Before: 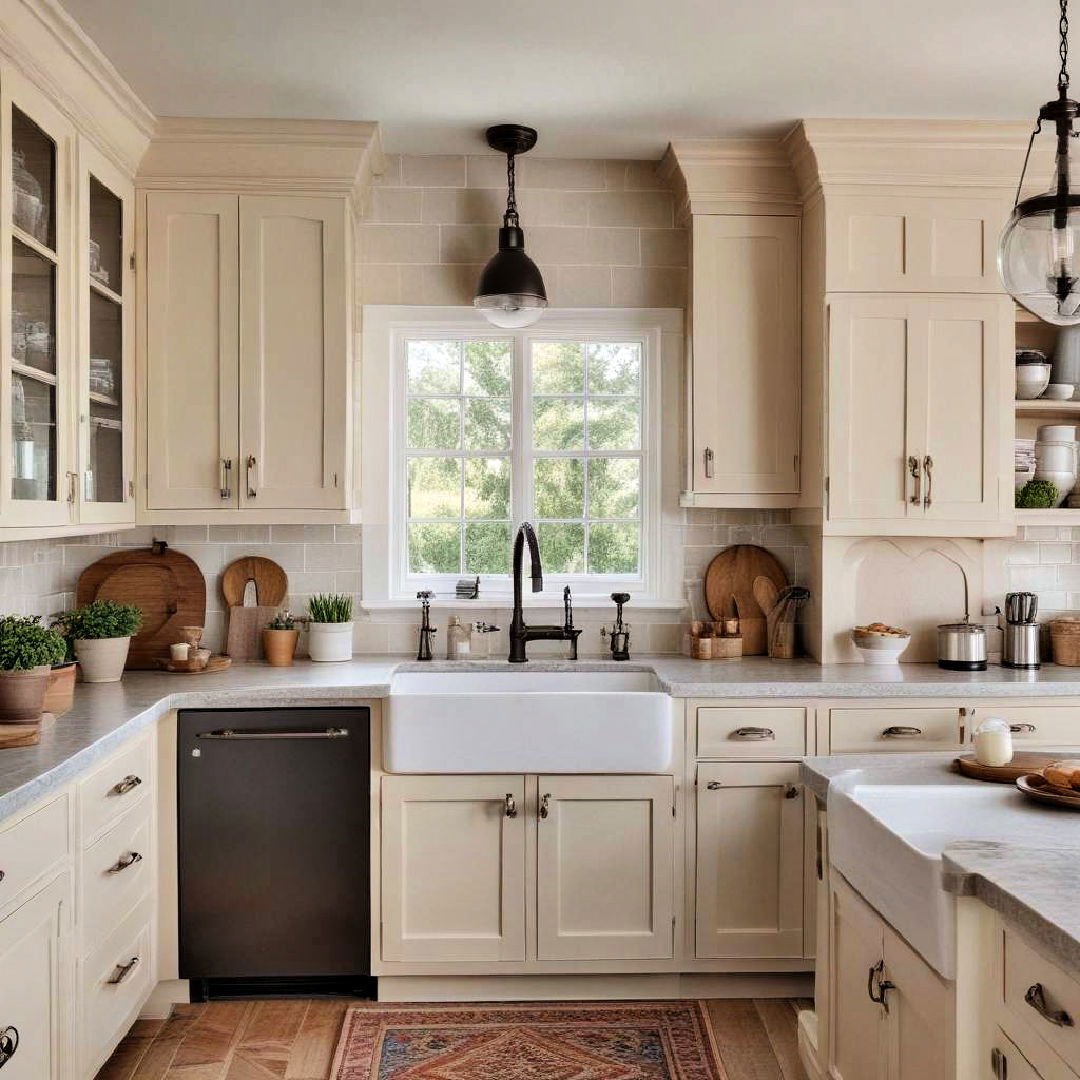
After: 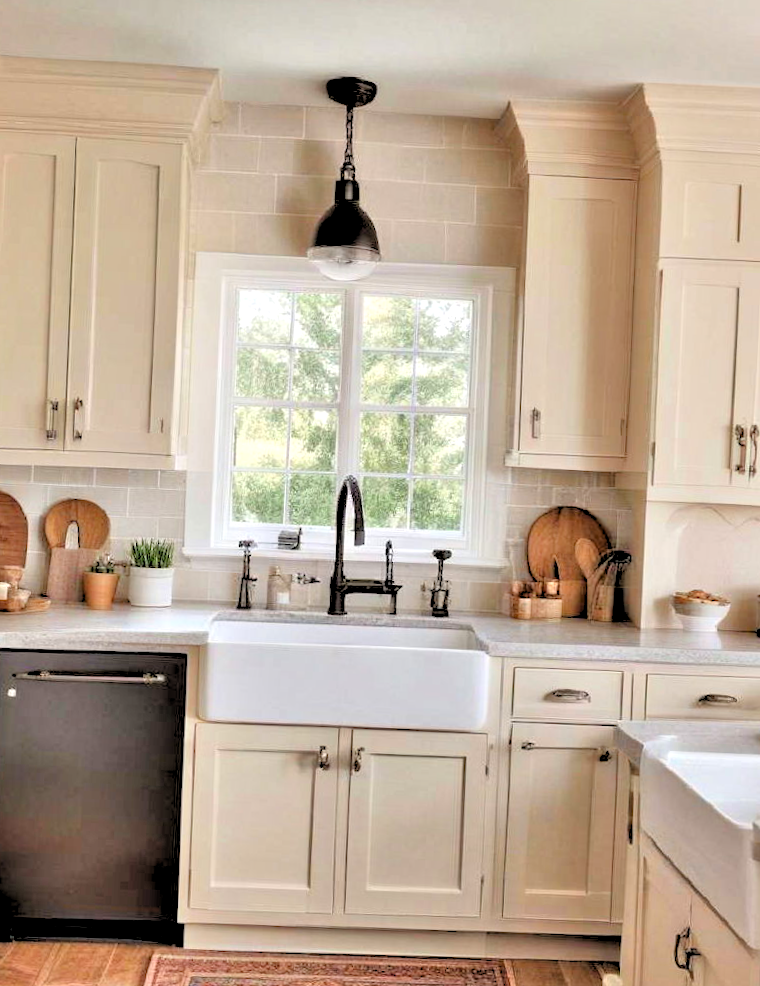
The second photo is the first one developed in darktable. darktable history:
rotate and perspective: rotation -1°, crop left 0.011, crop right 0.989, crop top 0.025, crop bottom 0.975
rgb levels: levels [[0.013, 0.434, 0.89], [0, 0.5, 1], [0, 0.5, 1]]
tone equalizer: -7 EV 0.15 EV, -6 EV 0.6 EV, -5 EV 1.15 EV, -4 EV 1.33 EV, -3 EV 1.15 EV, -2 EV 0.6 EV, -1 EV 0.15 EV, mask exposure compensation -0.5 EV
crop and rotate: angle -3.27°, left 14.277%, top 0.028%, right 10.766%, bottom 0.028%
